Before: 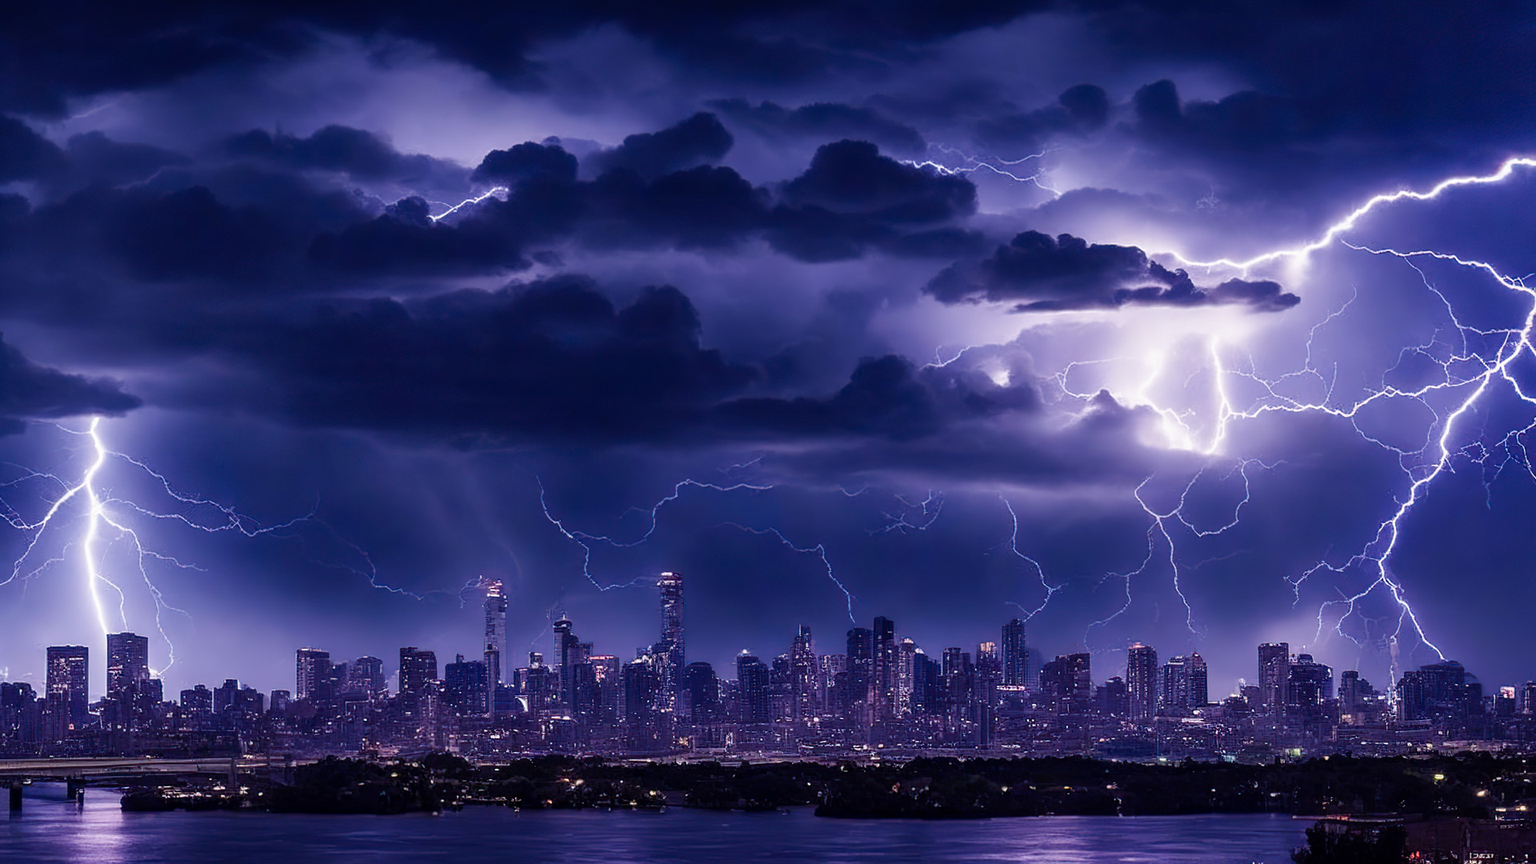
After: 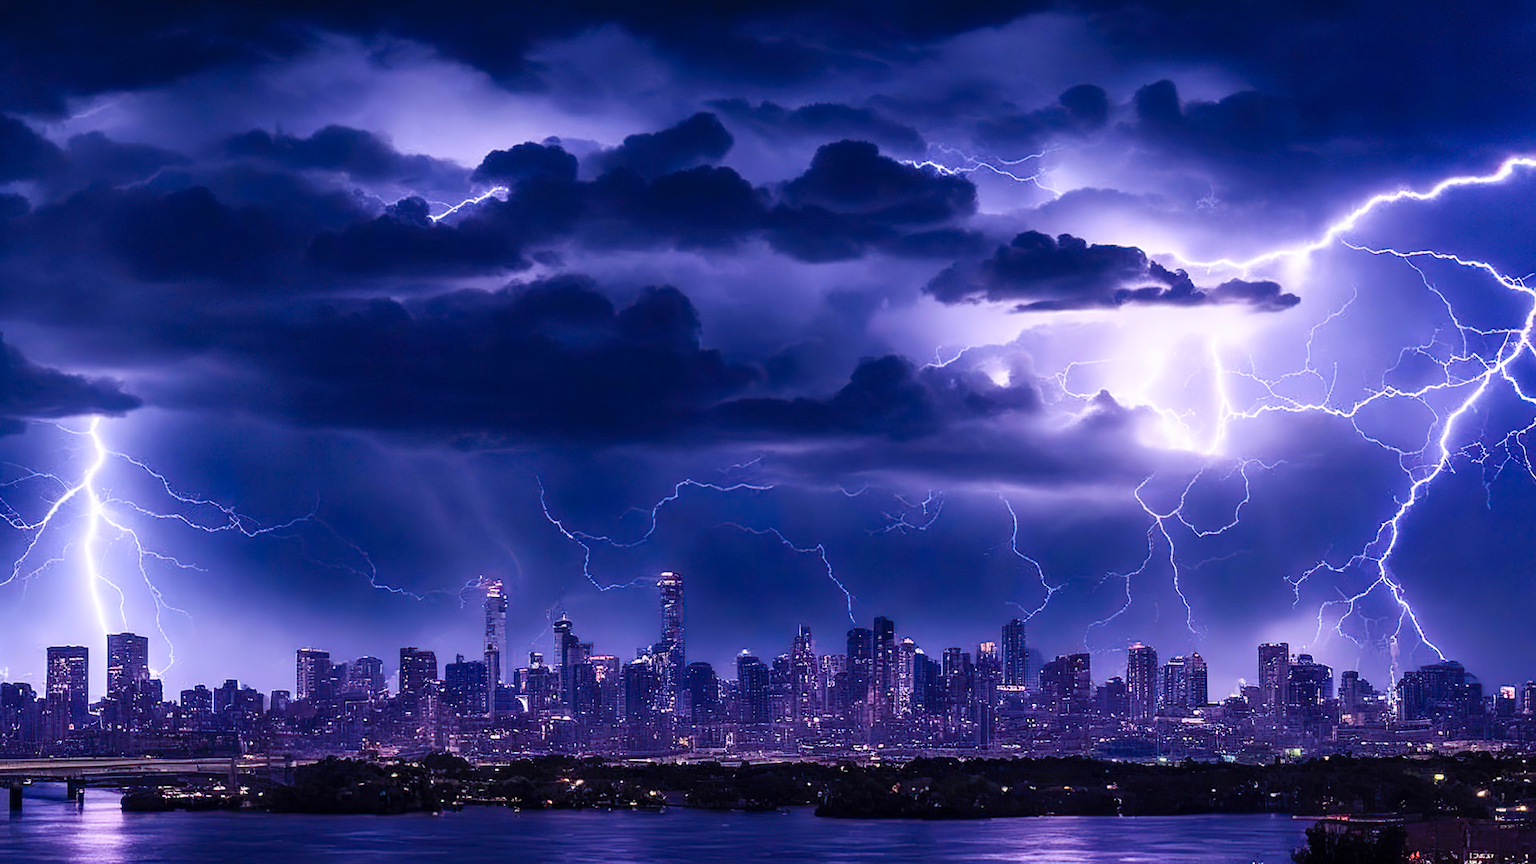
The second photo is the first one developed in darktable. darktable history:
contrast brightness saturation: contrast 0.197, brightness 0.167, saturation 0.22
color balance rgb: perceptual saturation grading › global saturation 1.634%, perceptual saturation grading › highlights -2.401%, perceptual saturation grading › mid-tones 3.579%, perceptual saturation grading › shadows 7.347%
